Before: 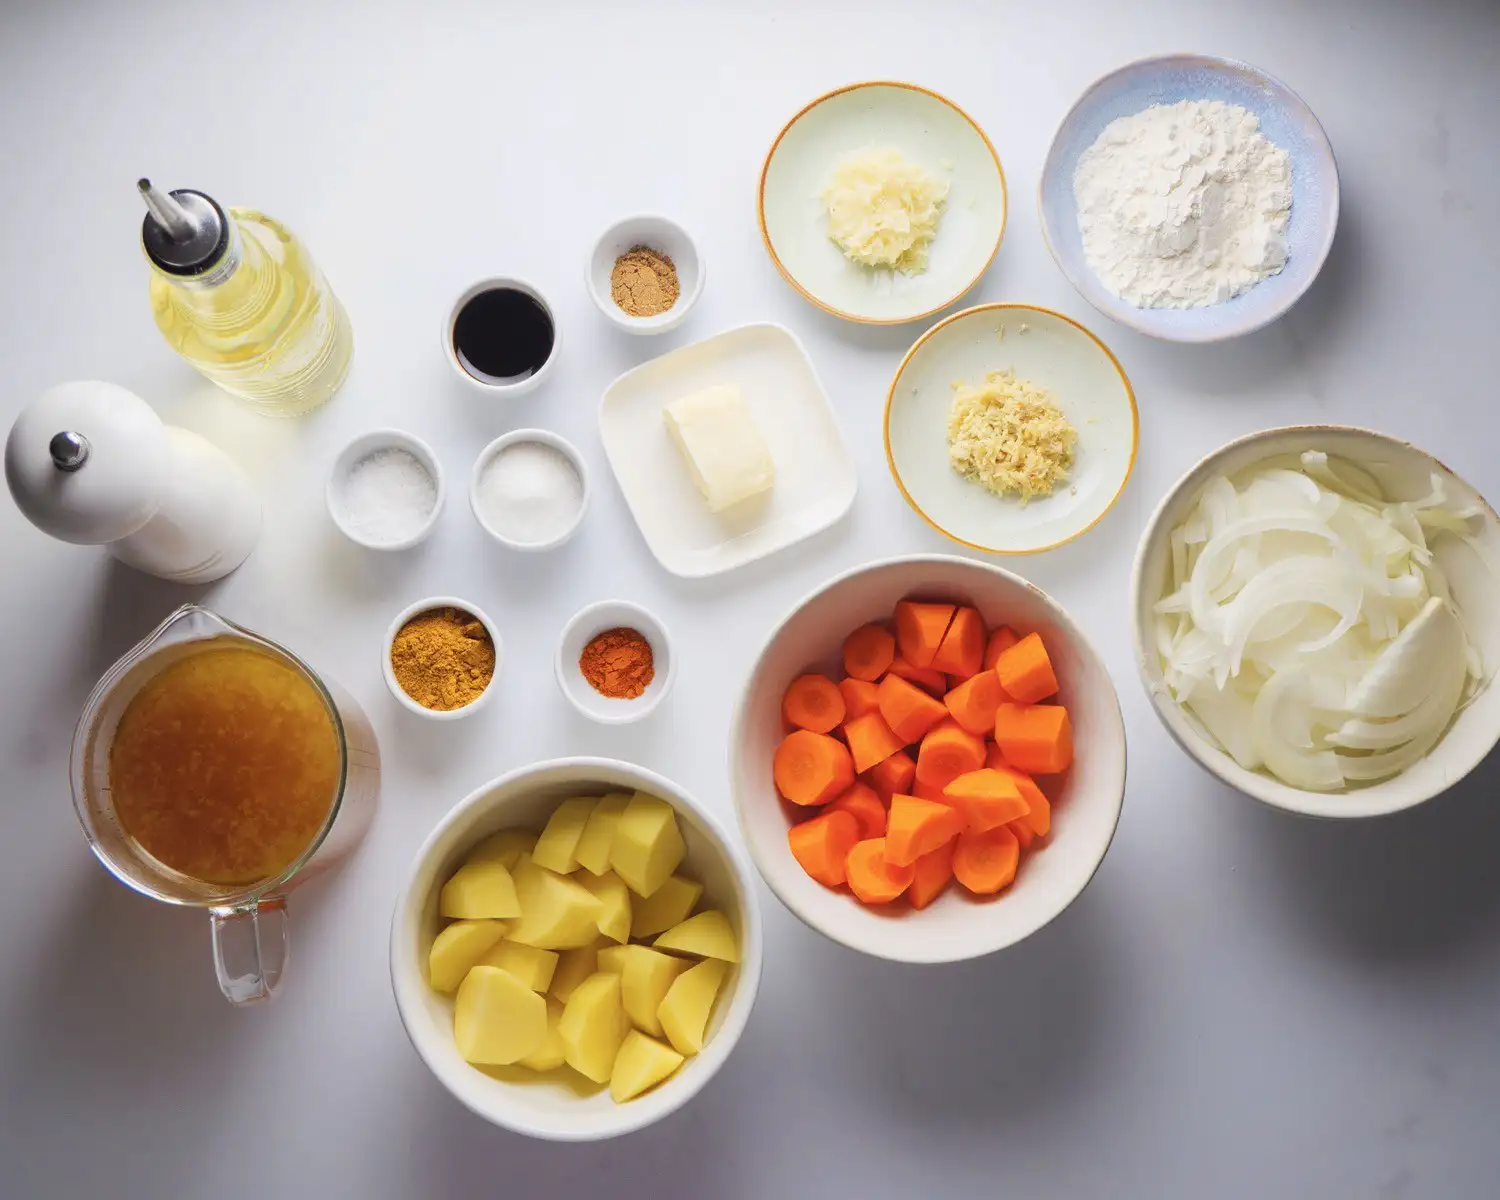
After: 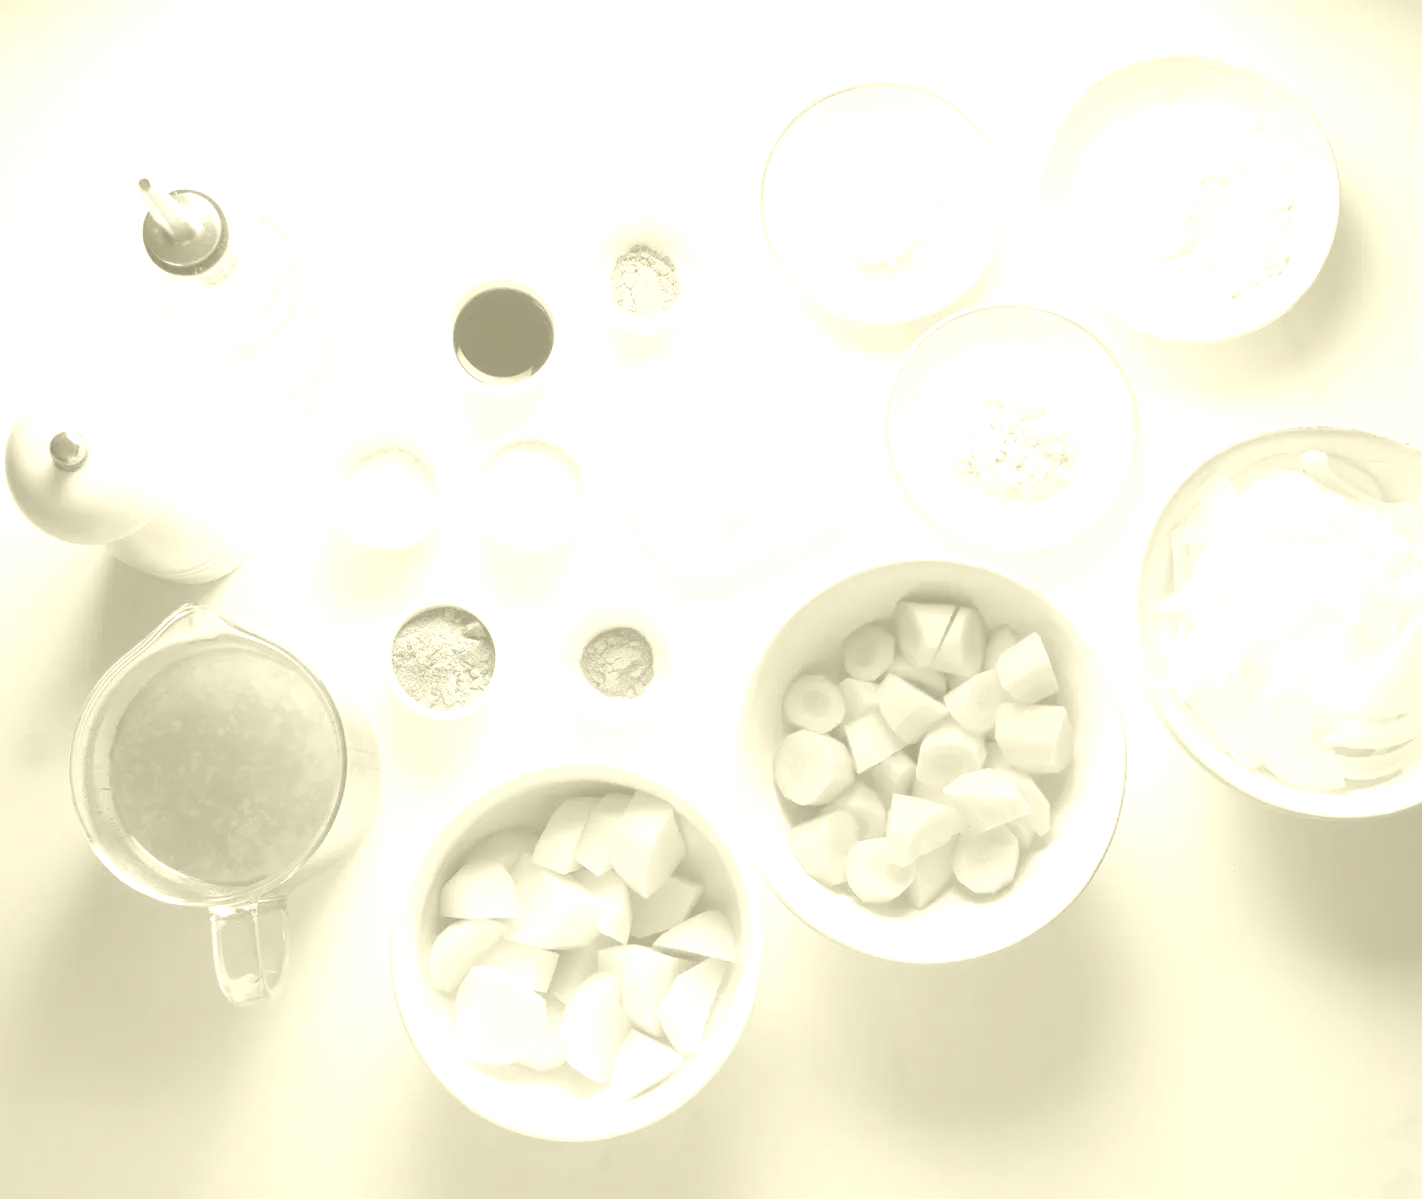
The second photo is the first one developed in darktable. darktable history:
crop and rotate: right 5.167%
exposure: exposure 1.15 EV, compensate highlight preservation false
colorize: hue 43.2°, saturation 40%, version 1
